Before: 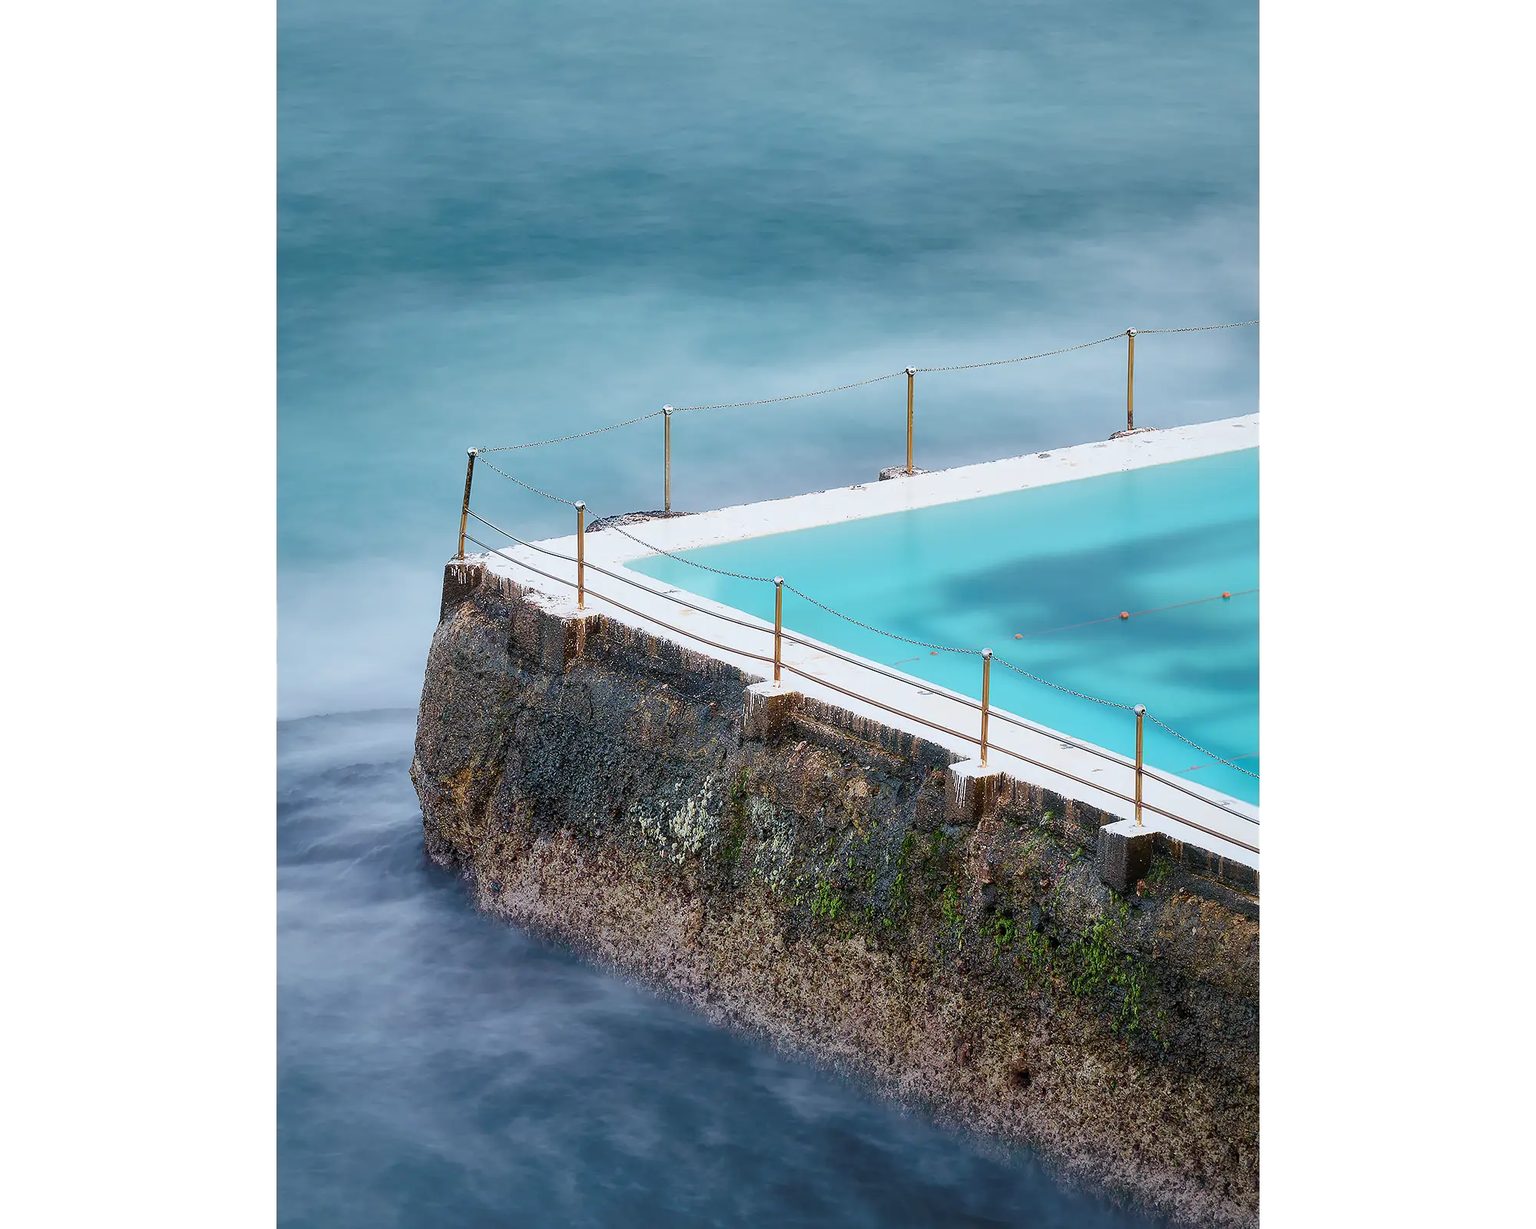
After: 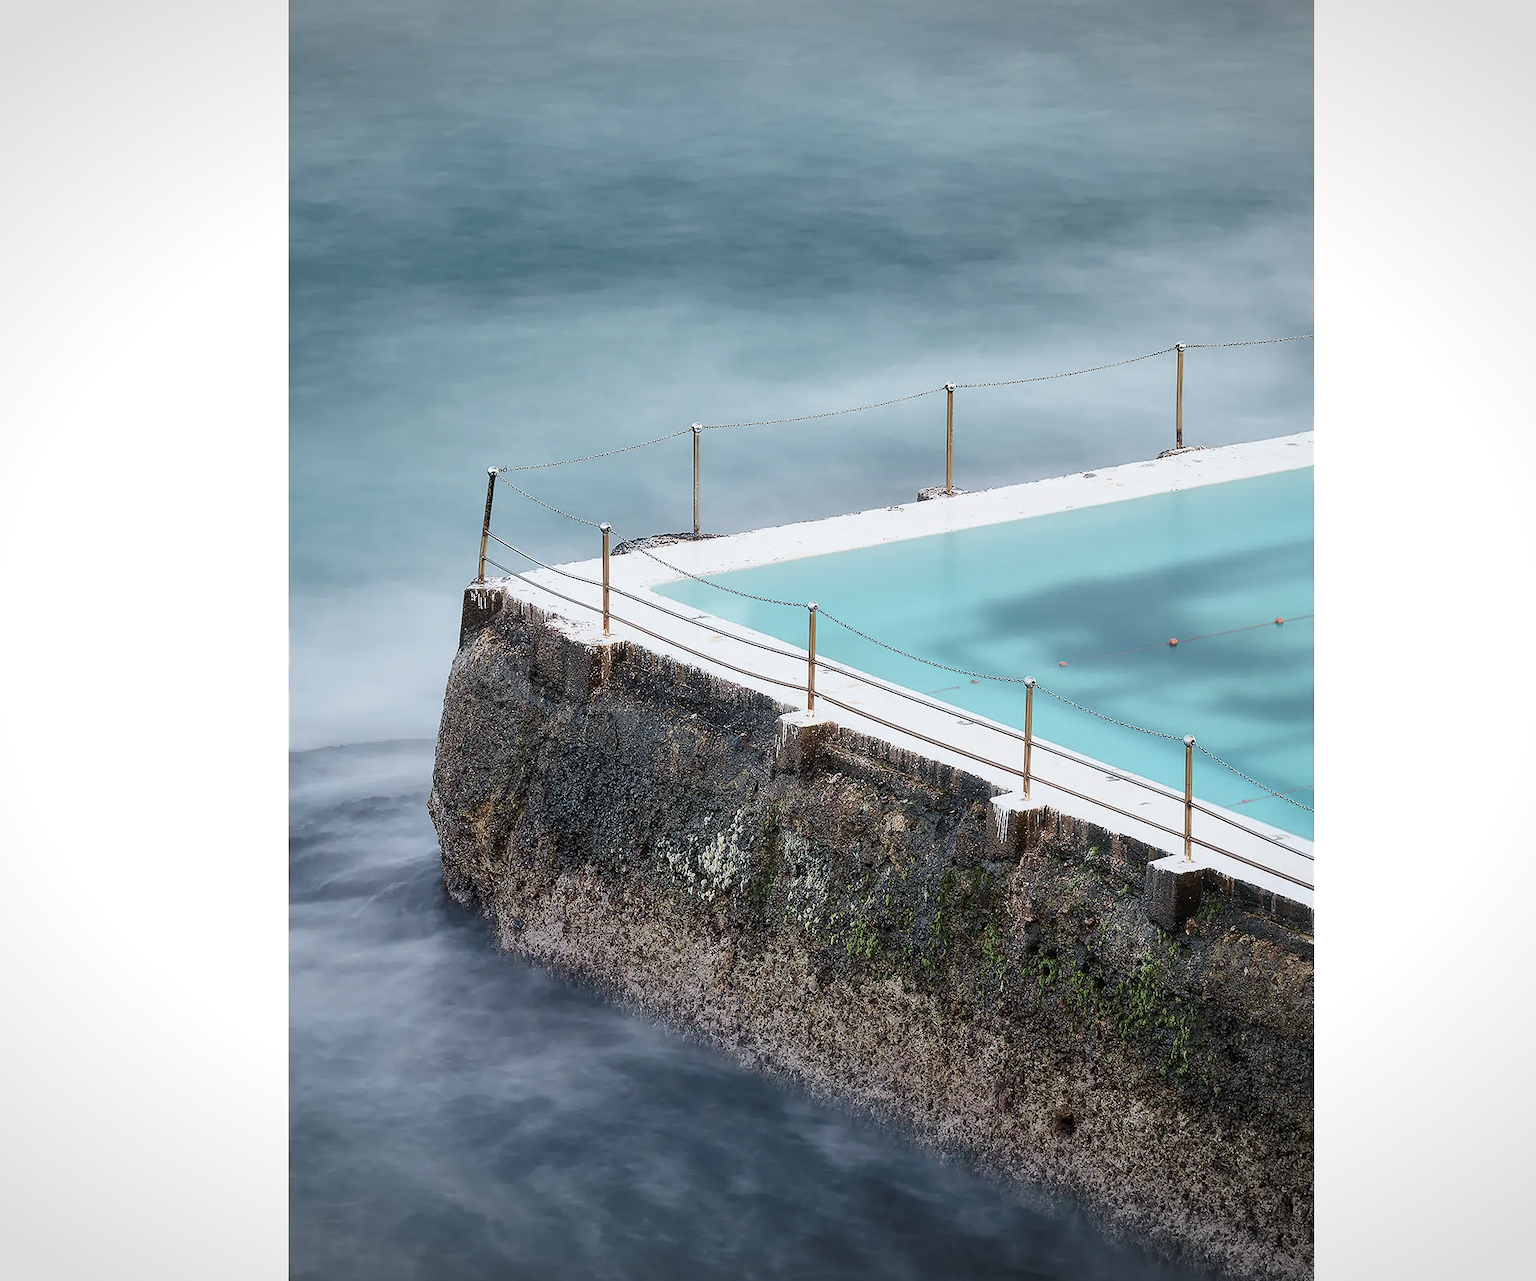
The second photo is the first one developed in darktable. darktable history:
crop: right 4.126%, bottom 0.031%
contrast brightness saturation: contrast 0.1, saturation -0.36
vignetting: fall-off start 100%, brightness -0.282, width/height ratio 1.31
